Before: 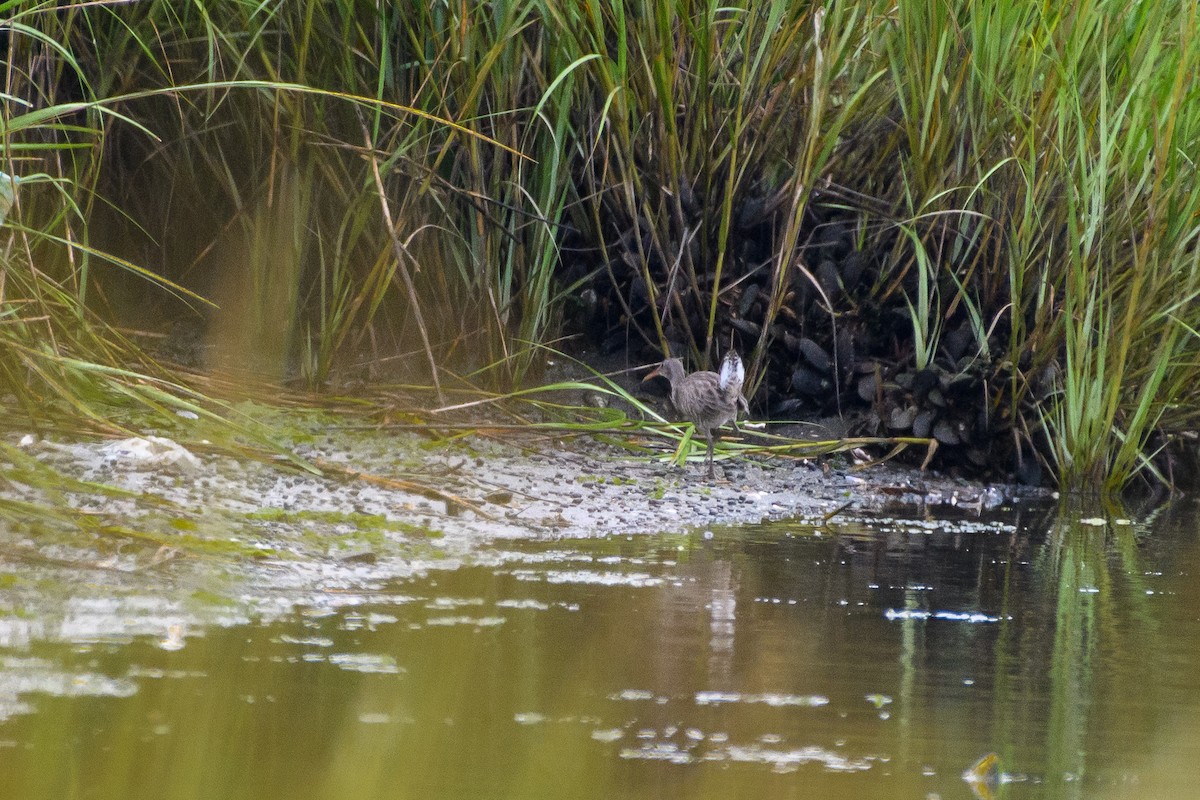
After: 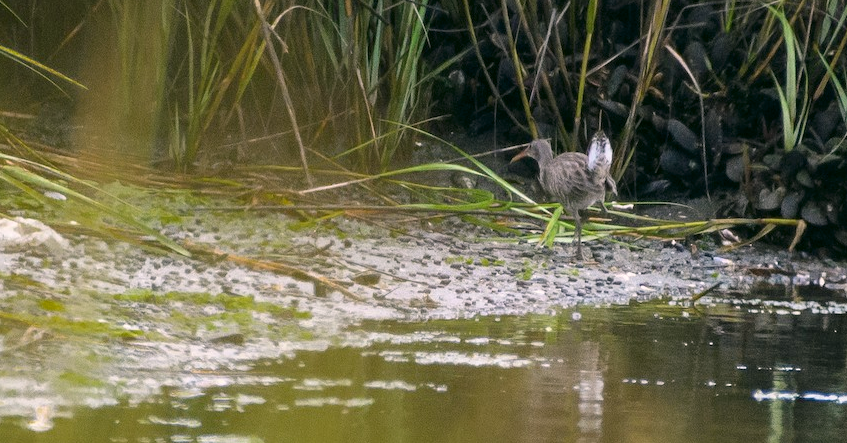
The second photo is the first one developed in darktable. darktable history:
color correction: highlights a* 4.09, highlights b* 4.92, shadows a* -6.94, shadows b* 5.06
crop: left 11.075%, top 27.399%, right 18.258%, bottom 17.133%
